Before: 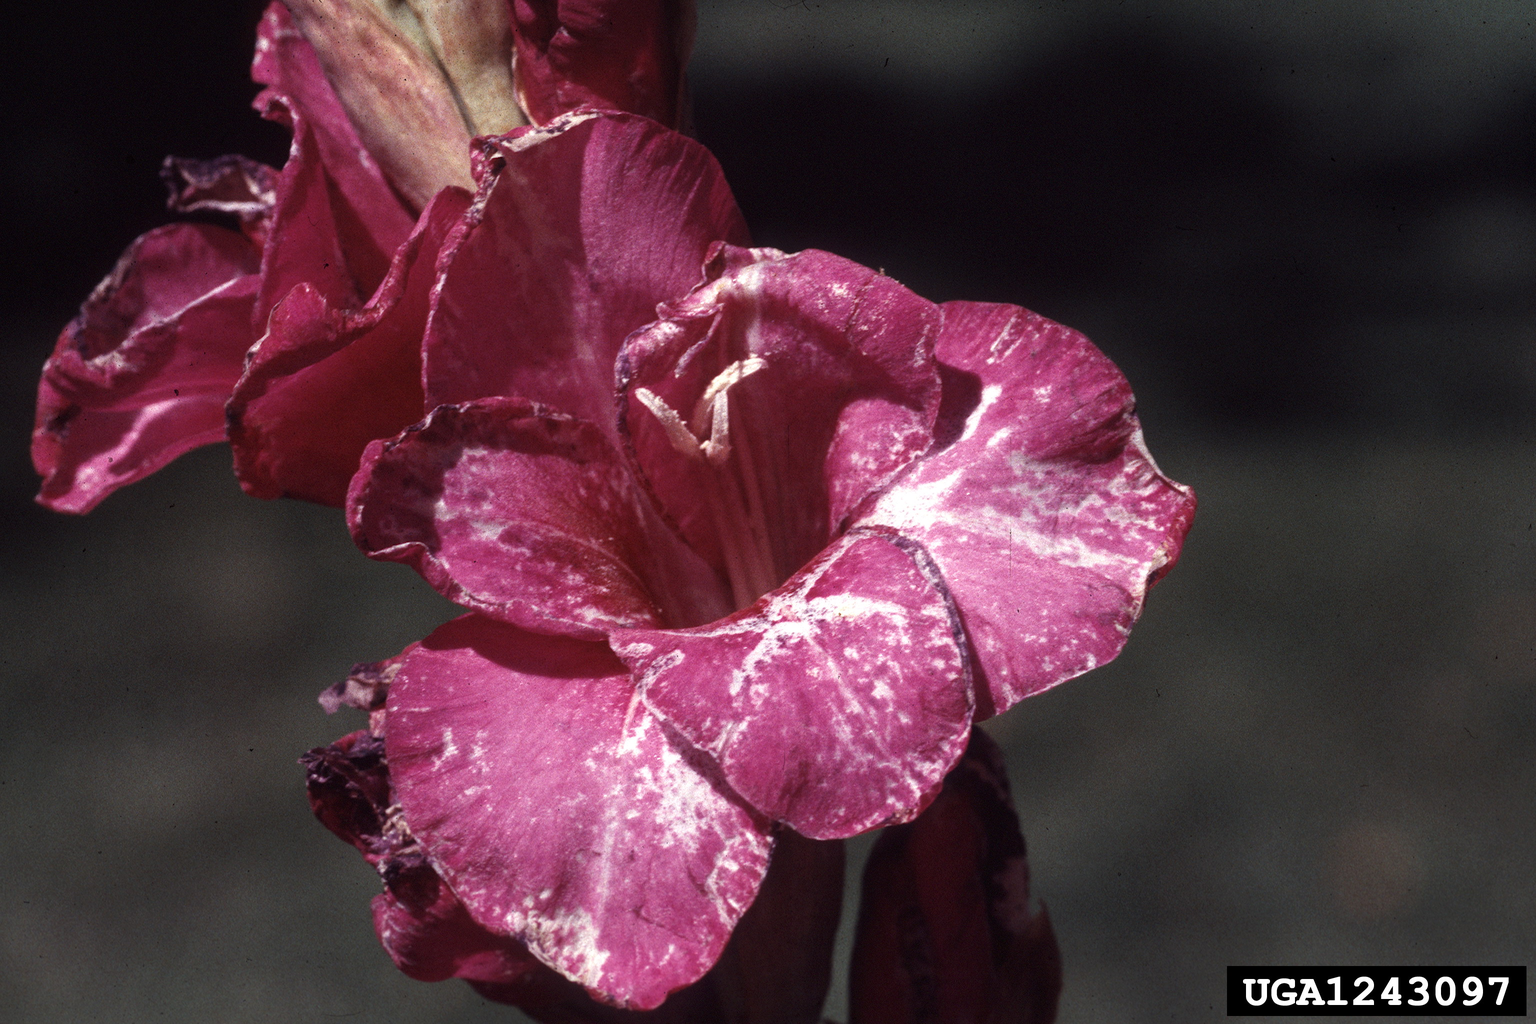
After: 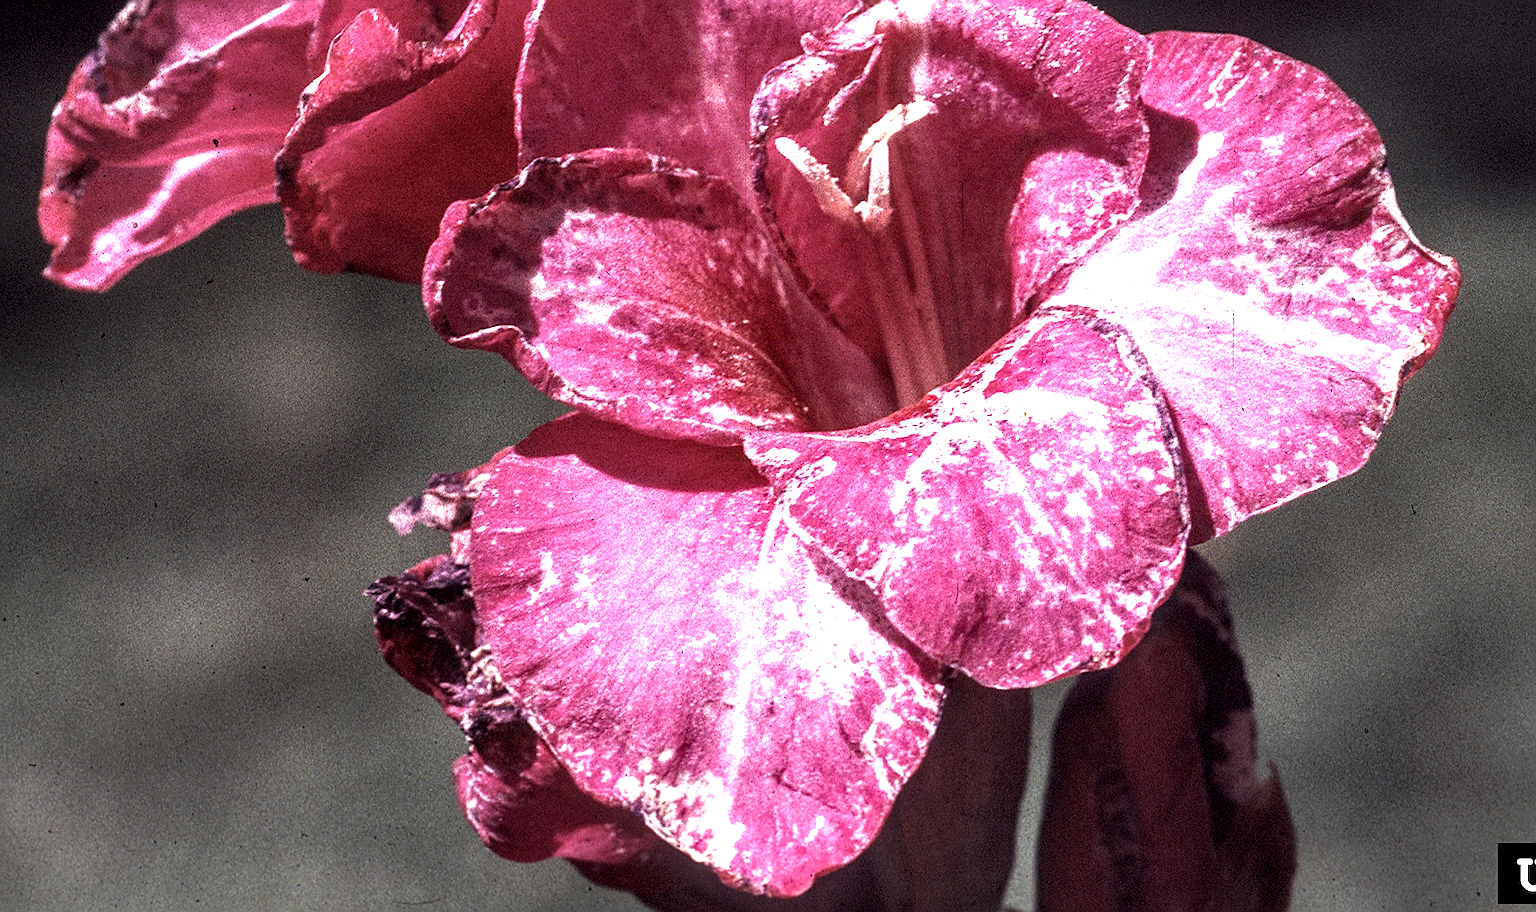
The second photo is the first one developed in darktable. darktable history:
crop: top 26.937%, right 18.052%
exposure: black level correction 0, exposure 1.2 EV, compensate highlight preservation false
local contrast: highlights 79%, shadows 56%, detail 175%, midtone range 0.423
sharpen: radius 2.712, amount 0.666
